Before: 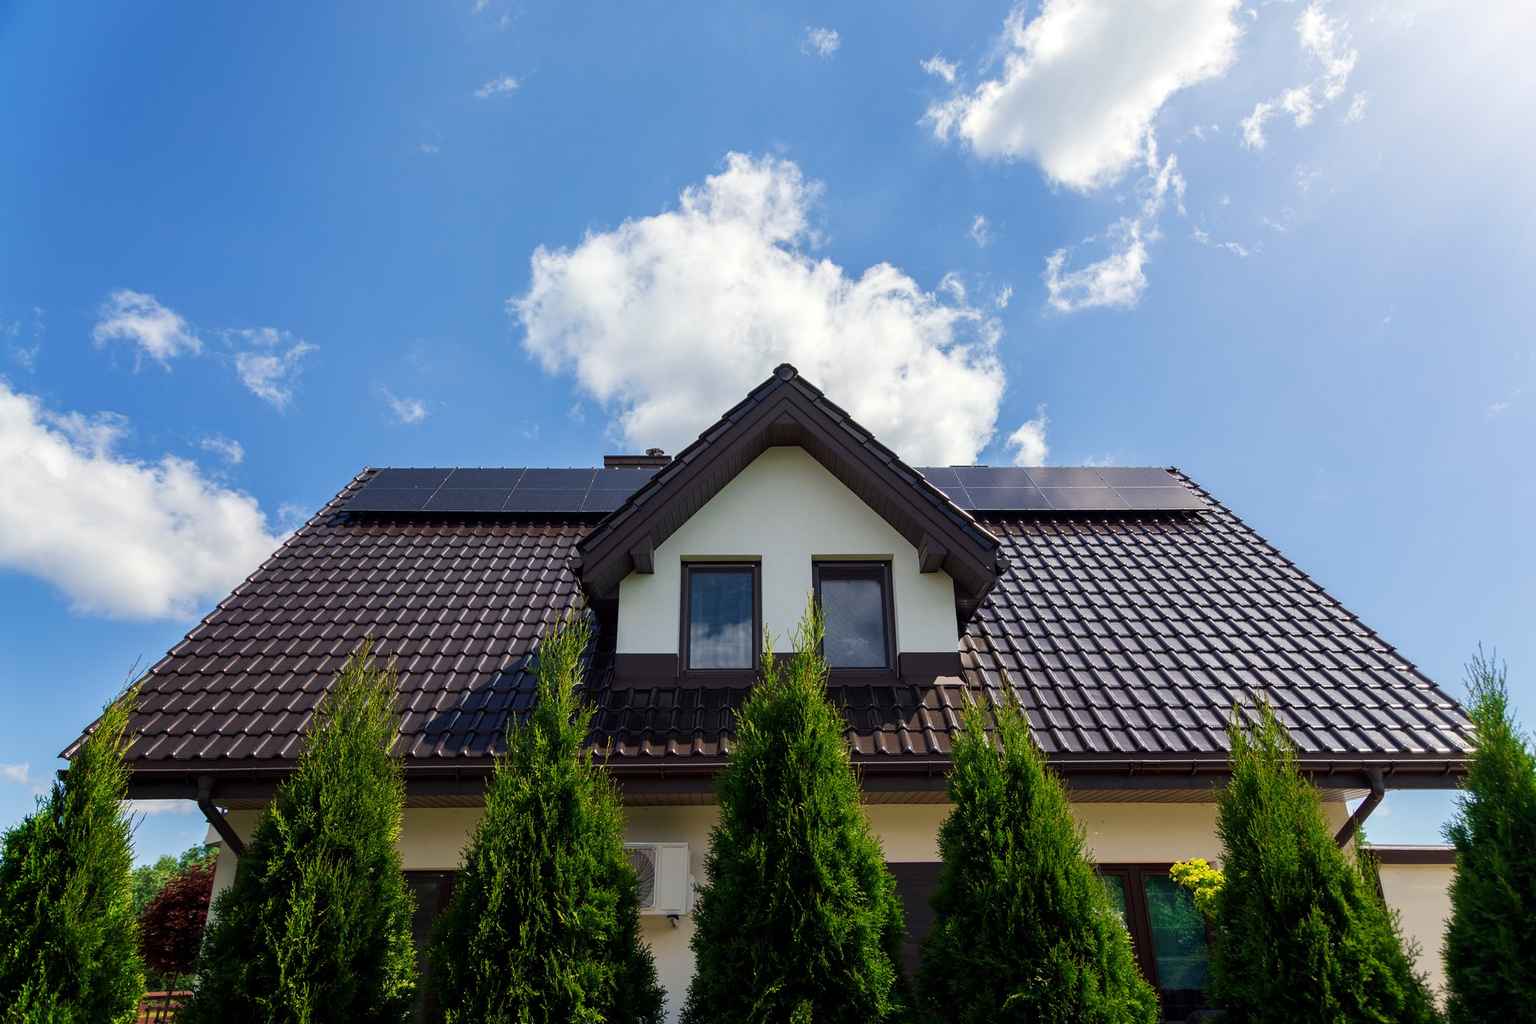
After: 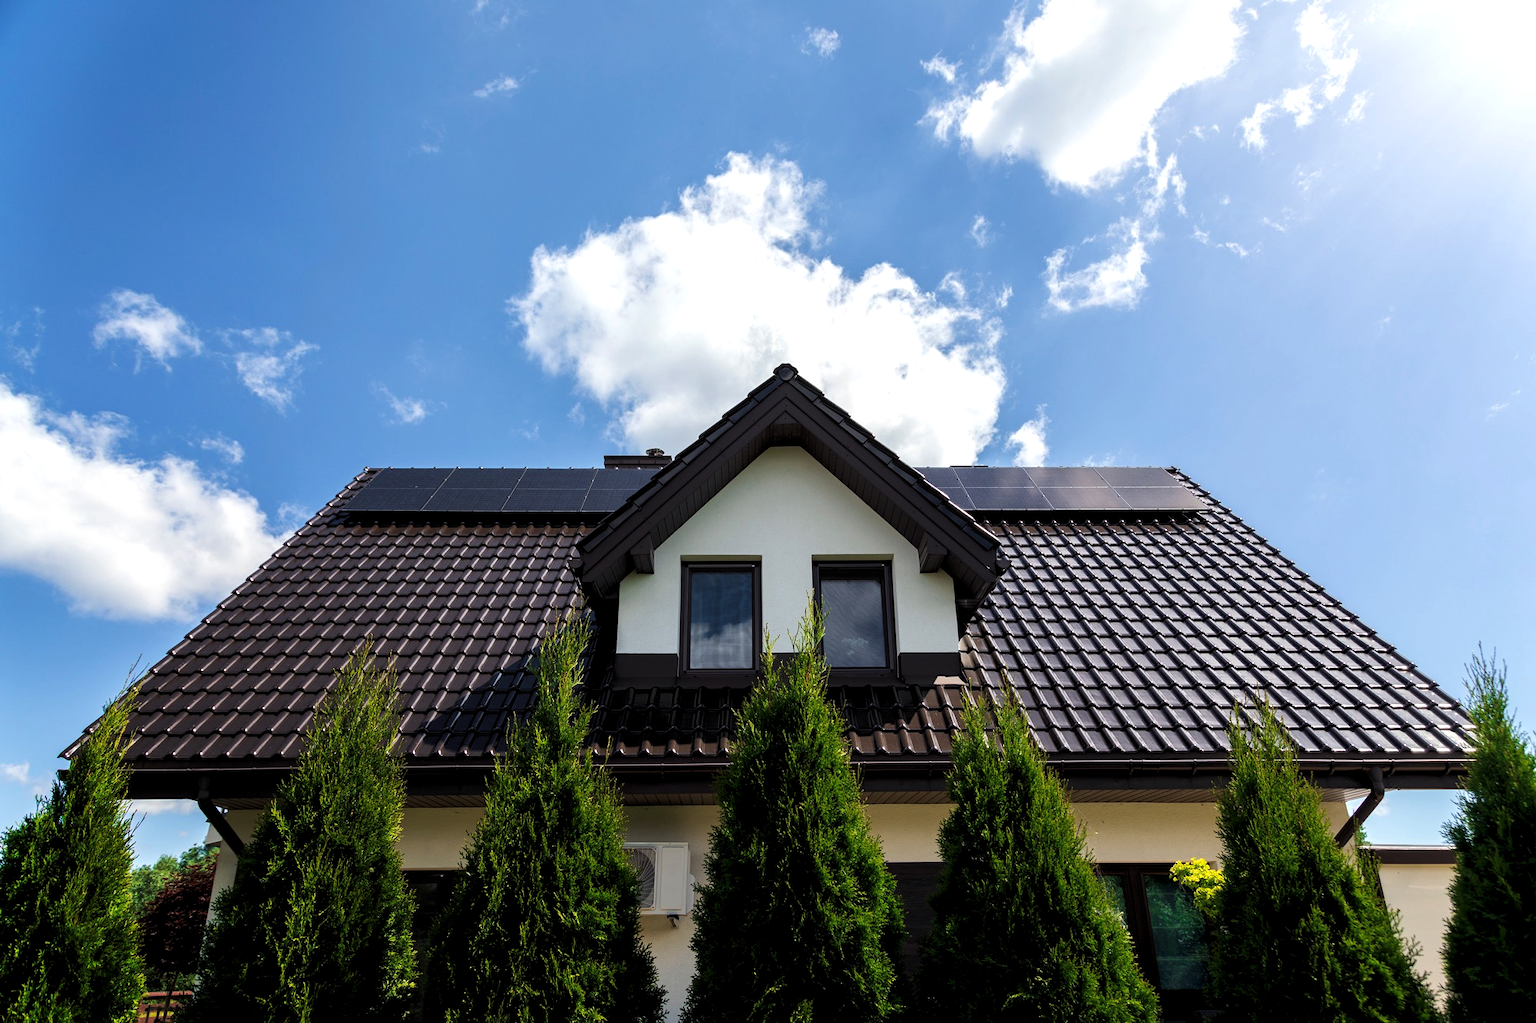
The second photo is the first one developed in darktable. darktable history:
levels: levels [0.052, 0.496, 0.908]
